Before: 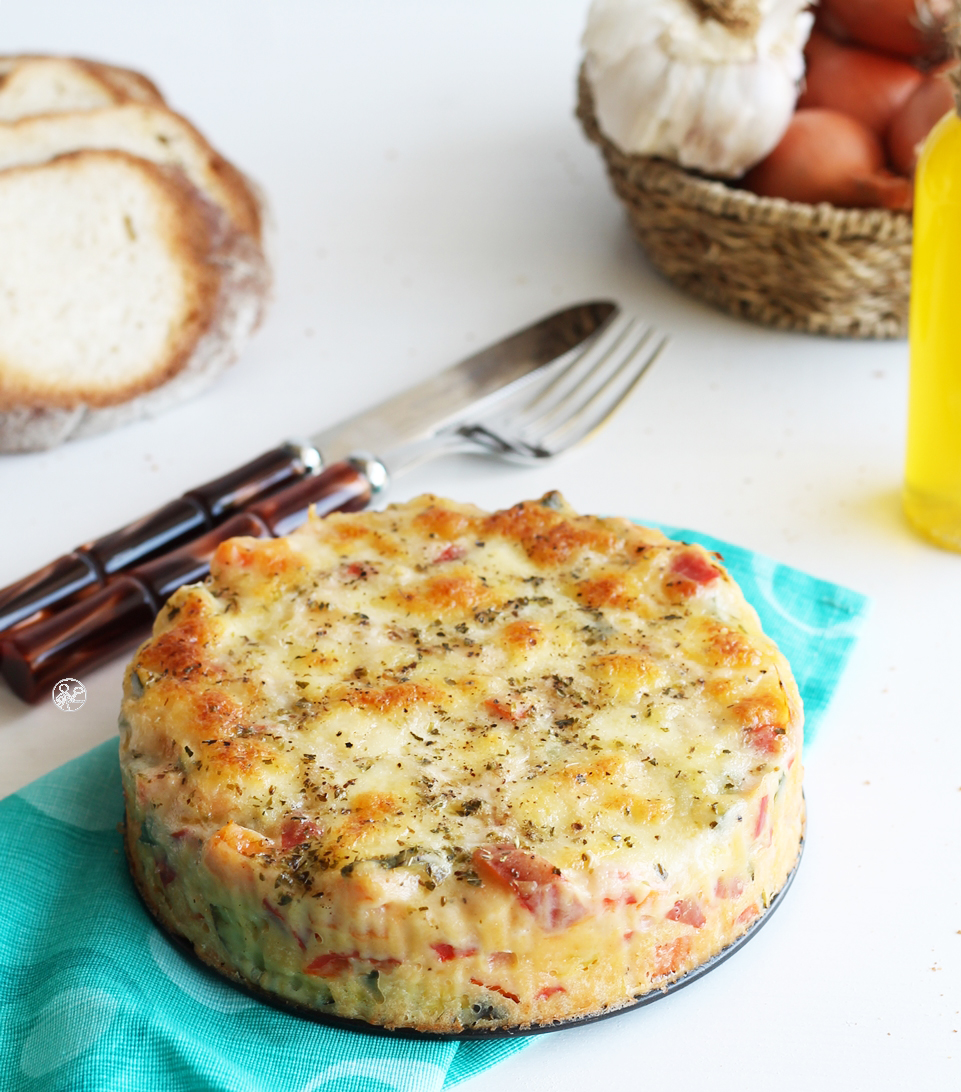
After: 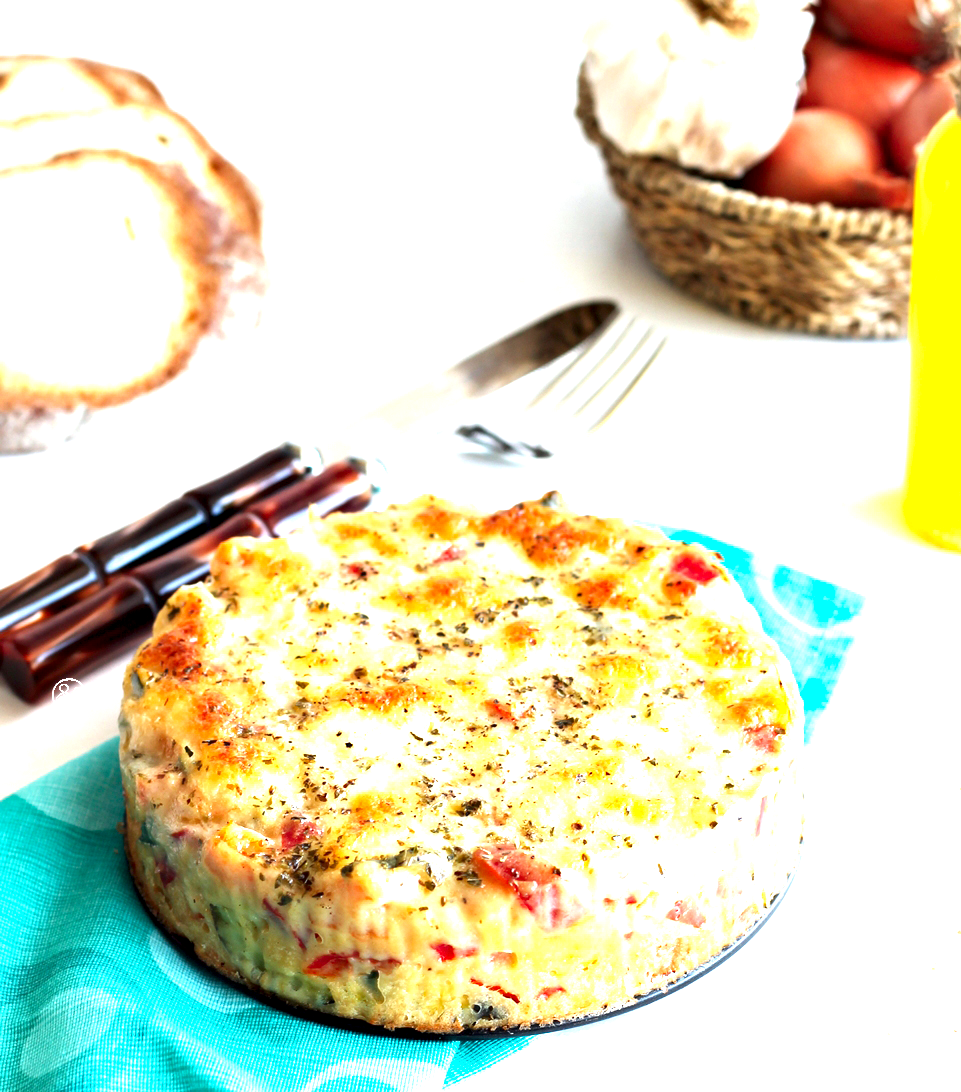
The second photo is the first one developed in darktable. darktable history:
contrast equalizer: octaves 7, y [[0.528, 0.548, 0.563, 0.562, 0.546, 0.526], [0.55 ×6], [0 ×6], [0 ×6], [0 ×6]]
exposure: exposure 1.15 EV, compensate highlight preservation false
